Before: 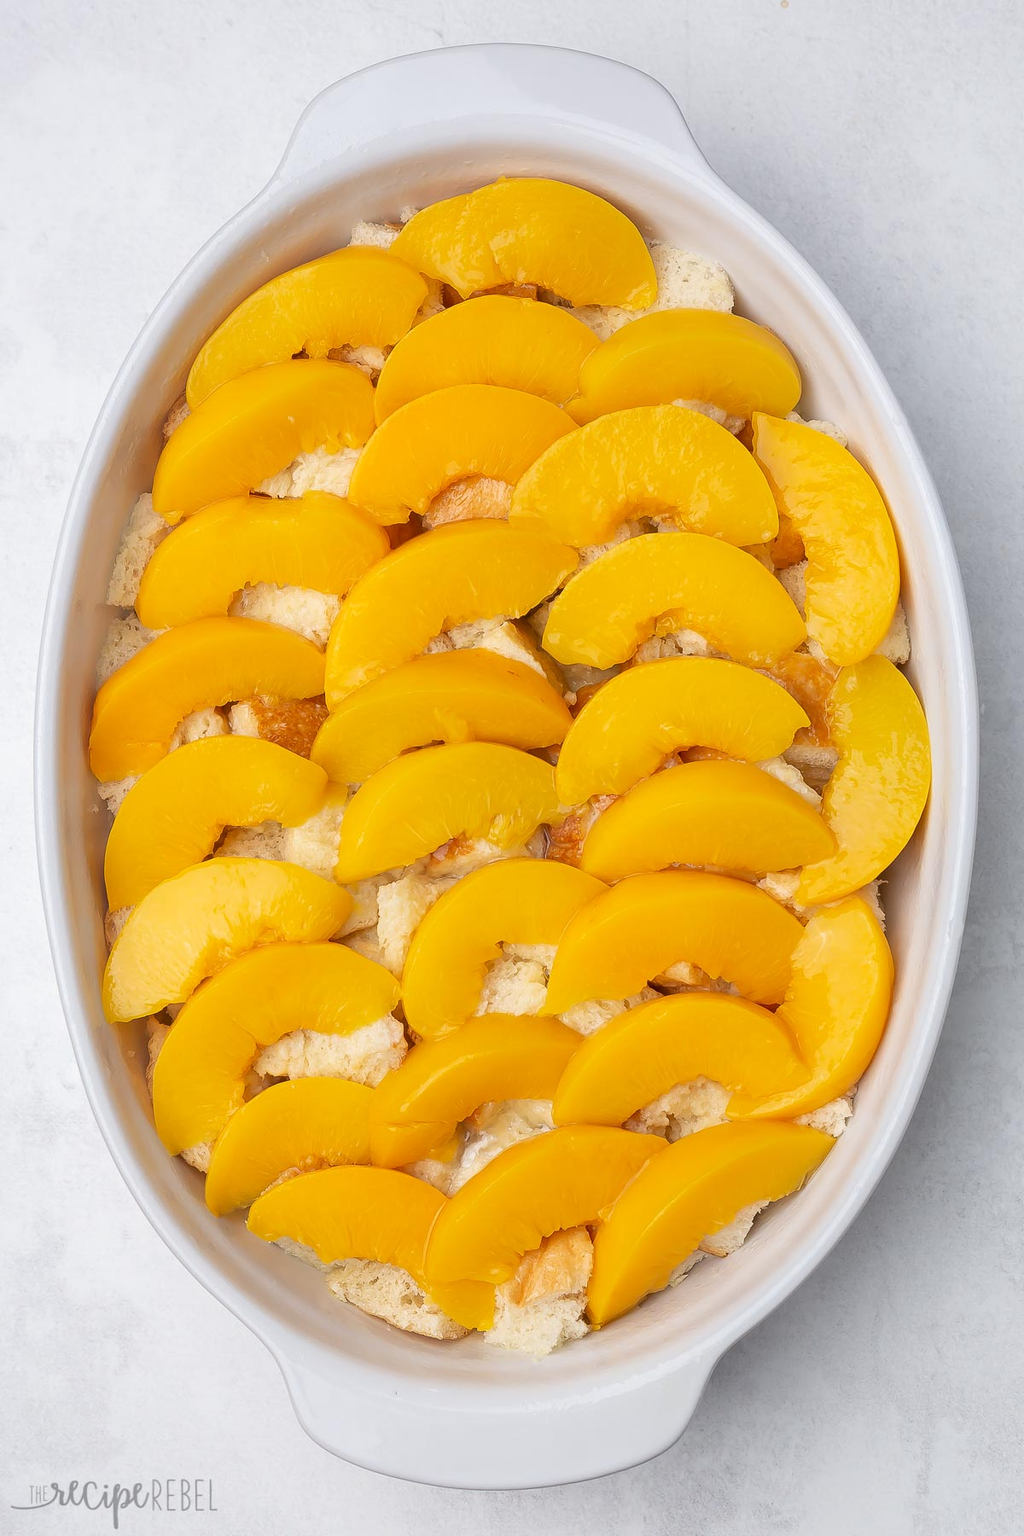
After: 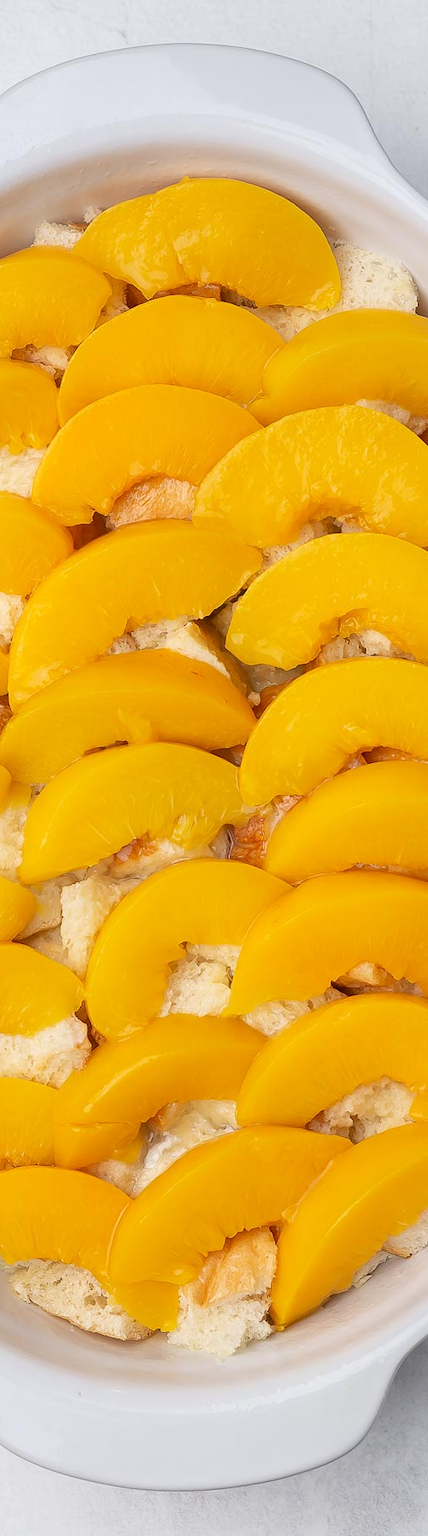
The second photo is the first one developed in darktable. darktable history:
crop: left 30.973%, right 27.133%
